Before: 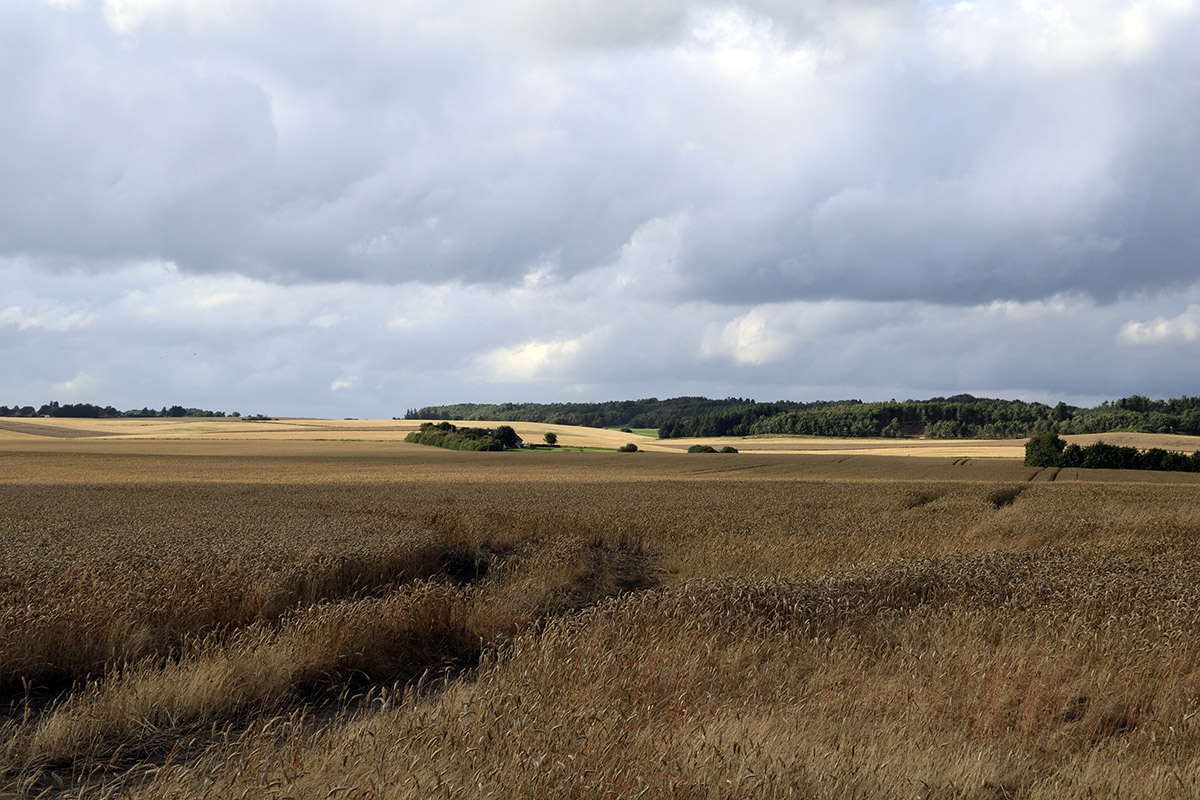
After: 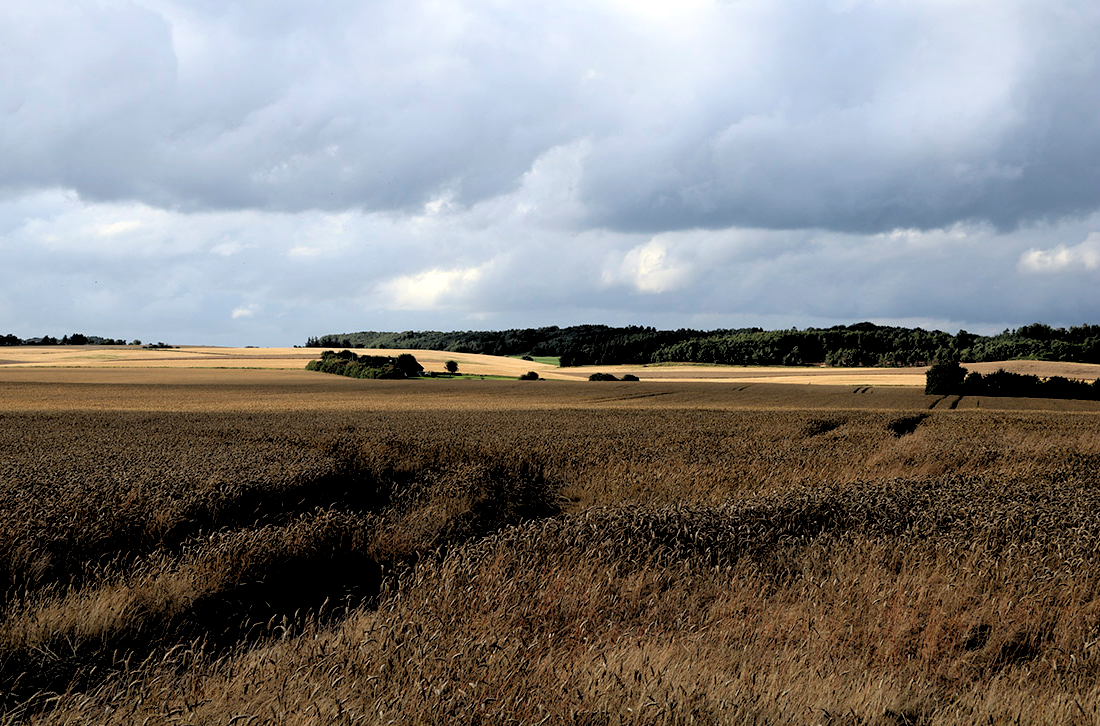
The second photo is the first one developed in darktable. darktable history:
rgb levels: levels [[0.034, 0.472, 0.904], [0, 0.5, 1], [0, 0.5, 1]]
crop and rotate: left 8.262%, top 9.226%
